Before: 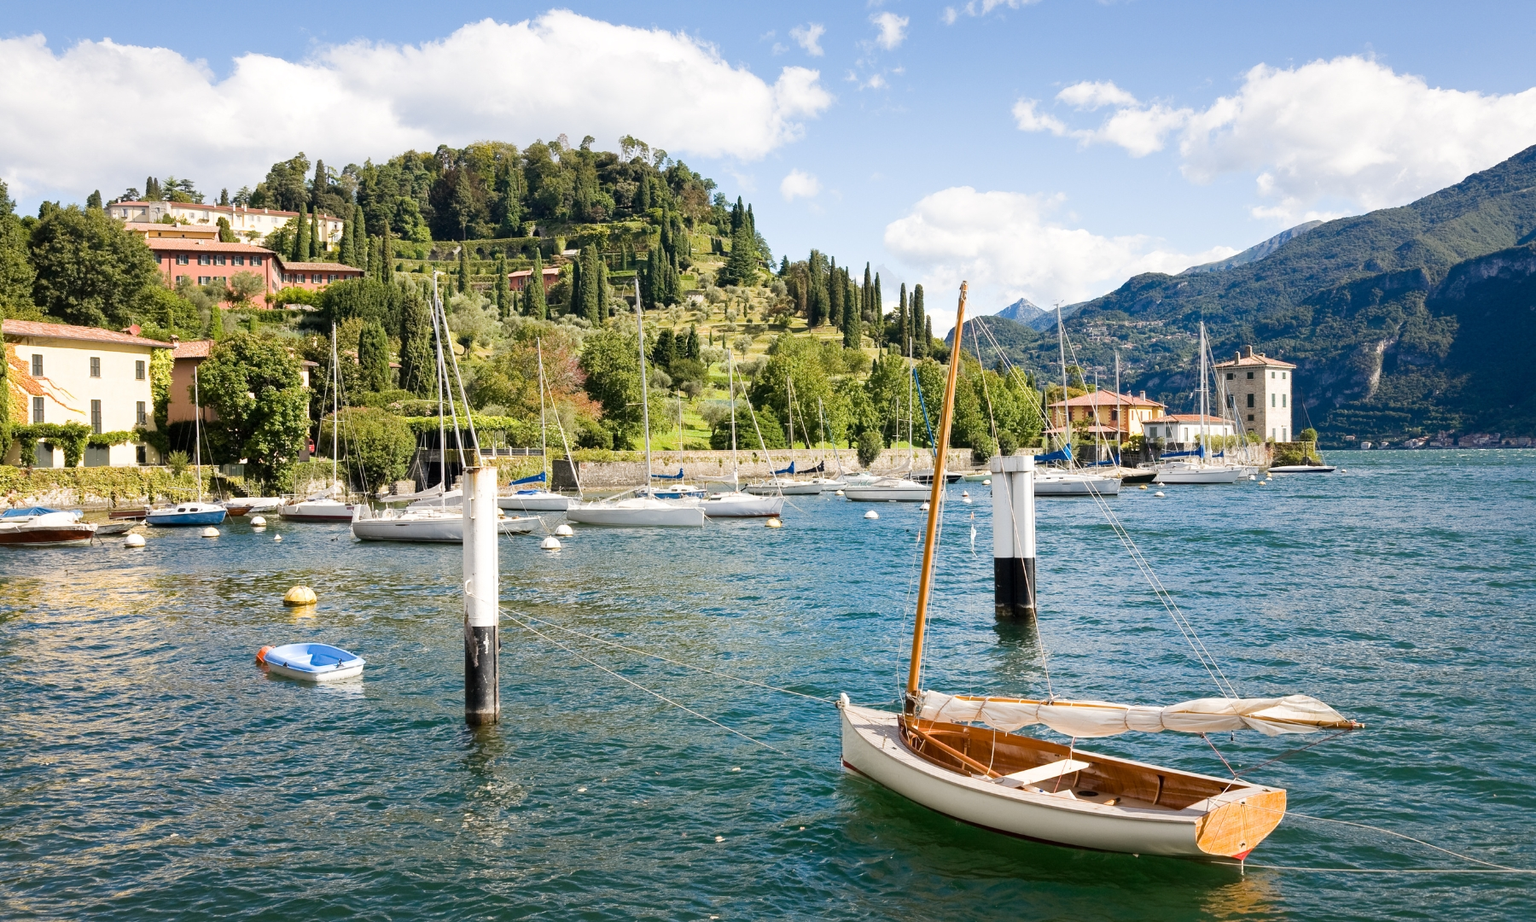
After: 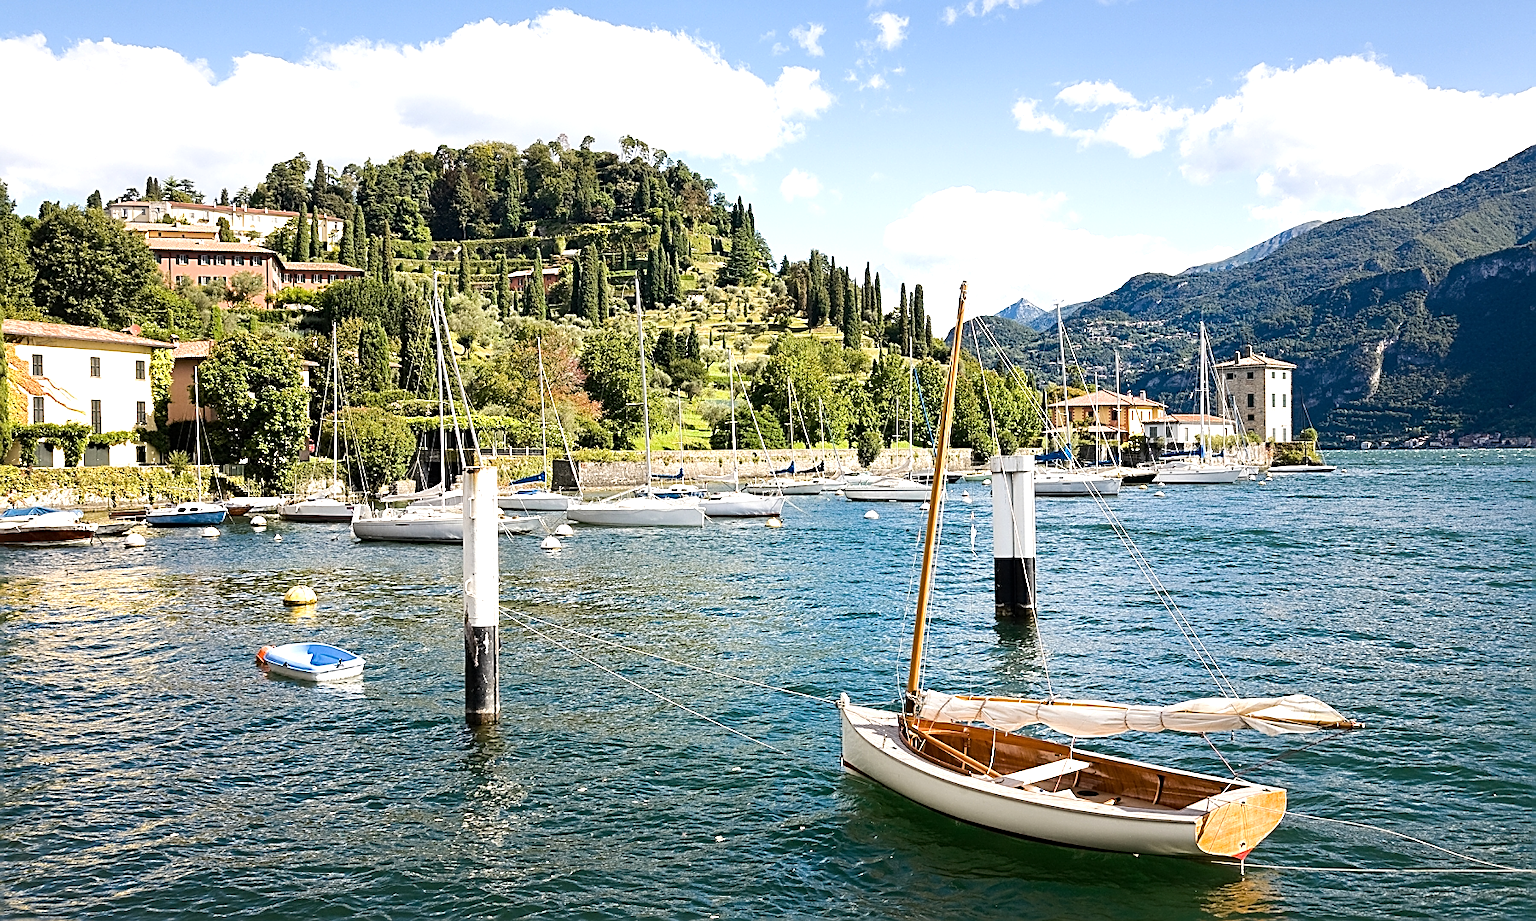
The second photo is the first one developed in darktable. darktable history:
sharpen: amount 1.009
tone equalizer: -8 EV -0.387 EV, -7 EV -0.389 EV, -6 EV -0.301 EV, -5 EV -0.259 EV, -3 EV 0.191 EV, -2 EV 0.316 EV, -1 EV 0.38 EV, +0 EV 0.43 EV, edges refinement/feathering 500, mask exposure compensation -1.26 EV, preserve details no
